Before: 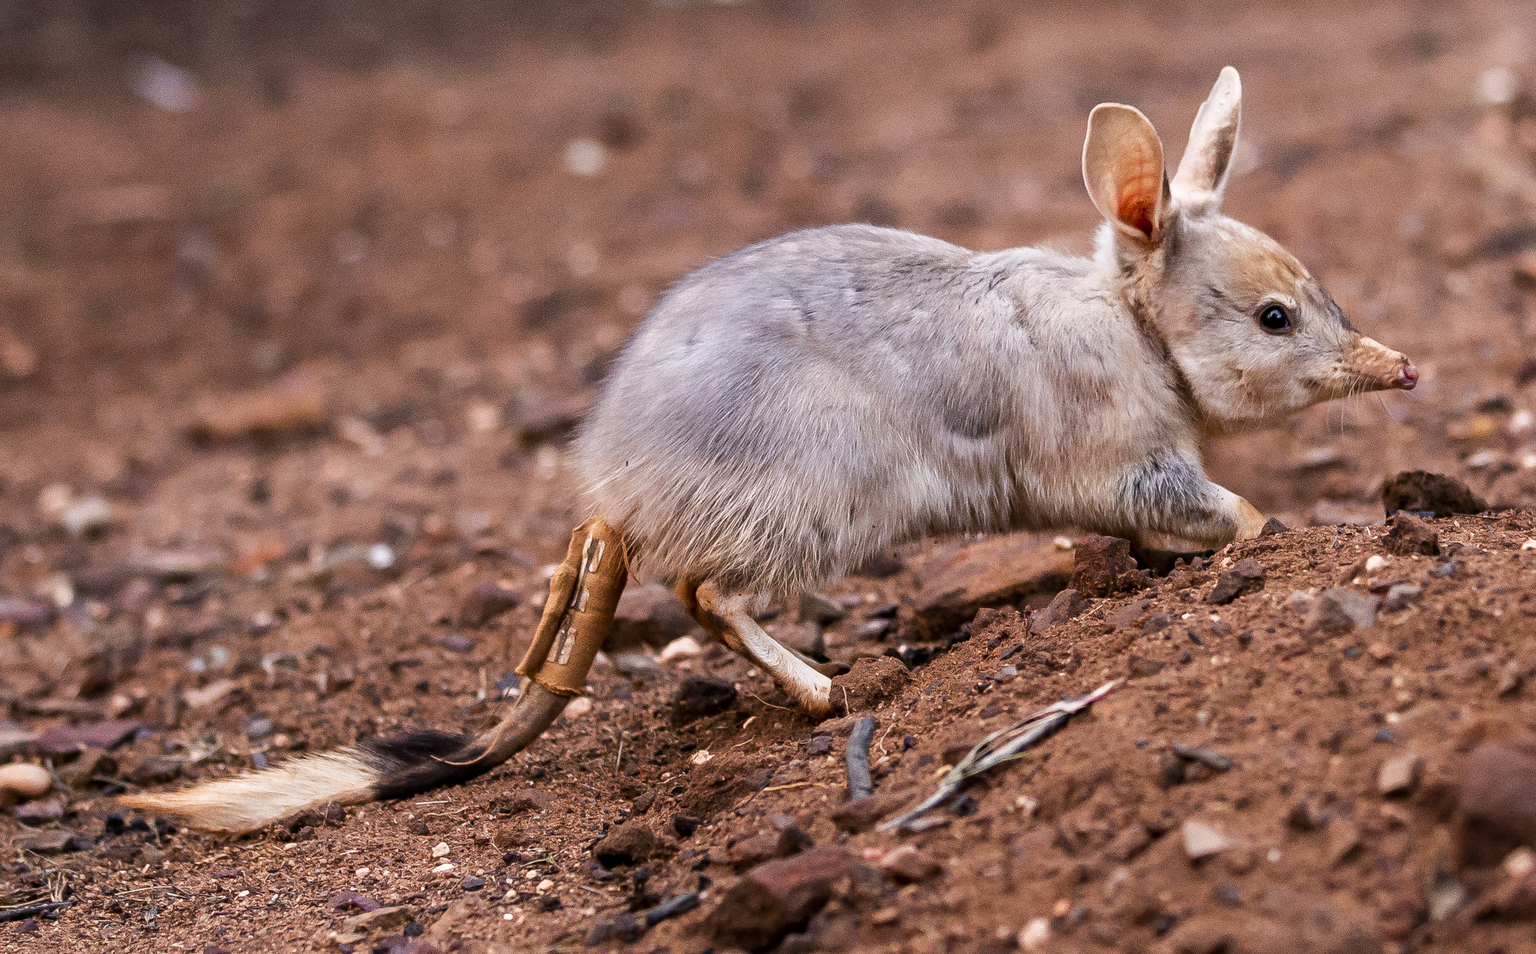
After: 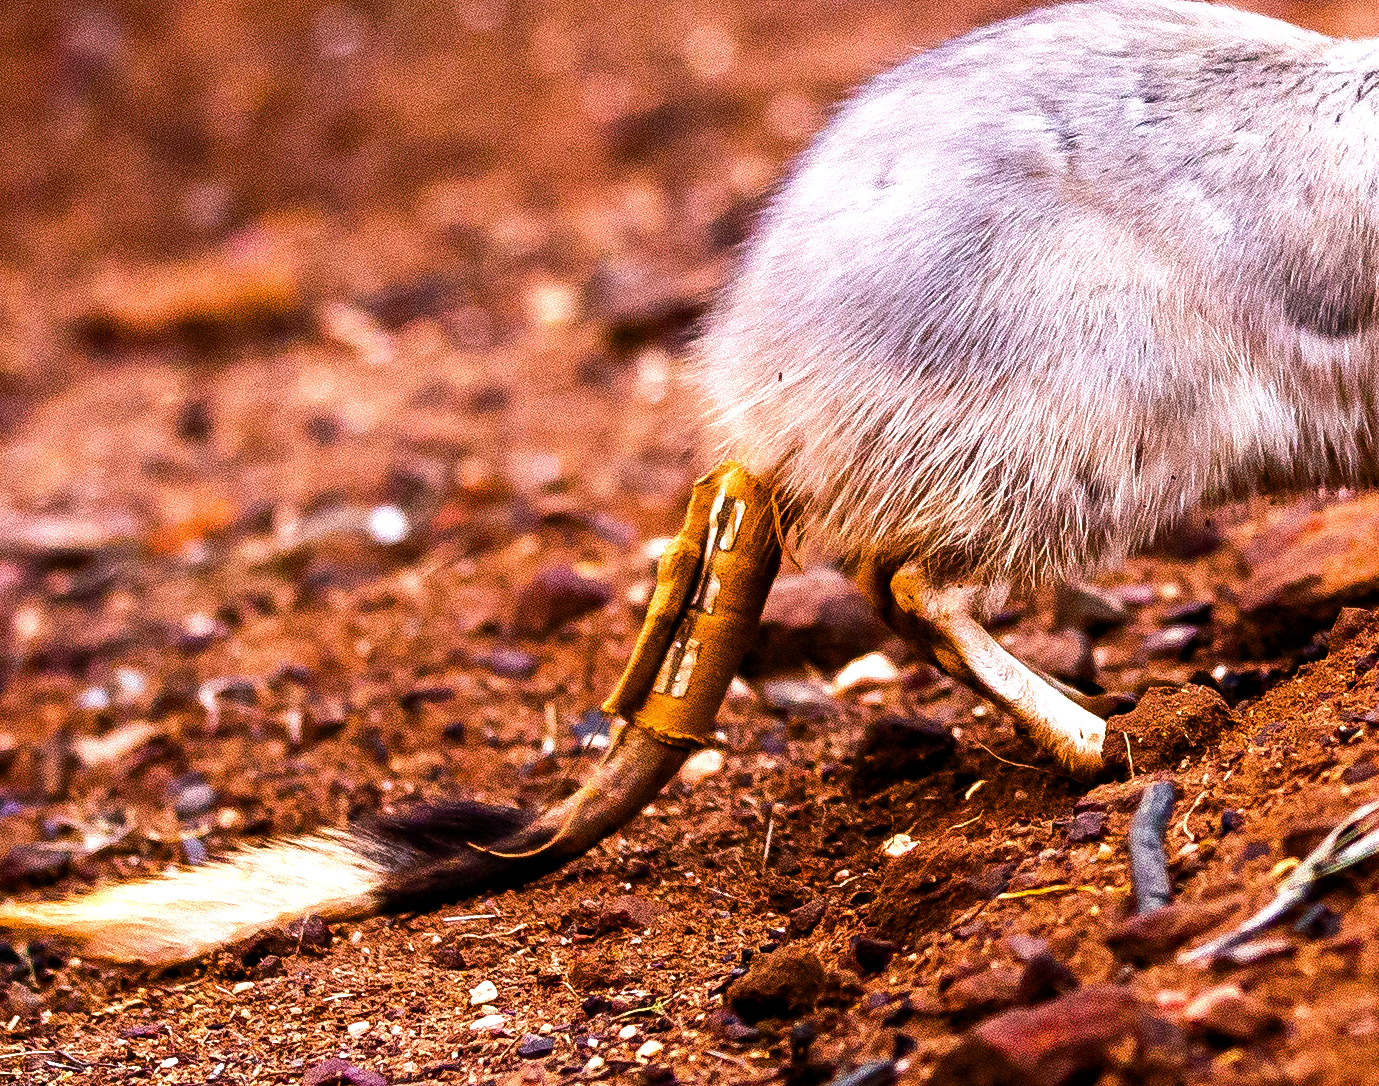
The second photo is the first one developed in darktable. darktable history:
crop: left 8.966%, top 23.852%, right 34.699%, bottom 4.703%
tone equalizer: -8 EV -0.417 EV, -7 EV -0.389 EV, -6 EV -0.333 EV, -5 EV -0.222 EV, -3 EV 0.222 EV, -2 EV 0.333 EV, -1 EV 0.389 EV, +0 EV 0.417 EV, edges refinement/feathering 500, mask exposure compensation -1.57 EV, preserve details no
color balance rgb: linear chroma grading › global chroma 9%, perceptual saturation grading › global saturation 36%, perceptual saturation grading › shadows 35%, perceptual brilliance grading › global brilliance 15%, perceptual brilliance grading › shadows -35%, global vibrance 15%
